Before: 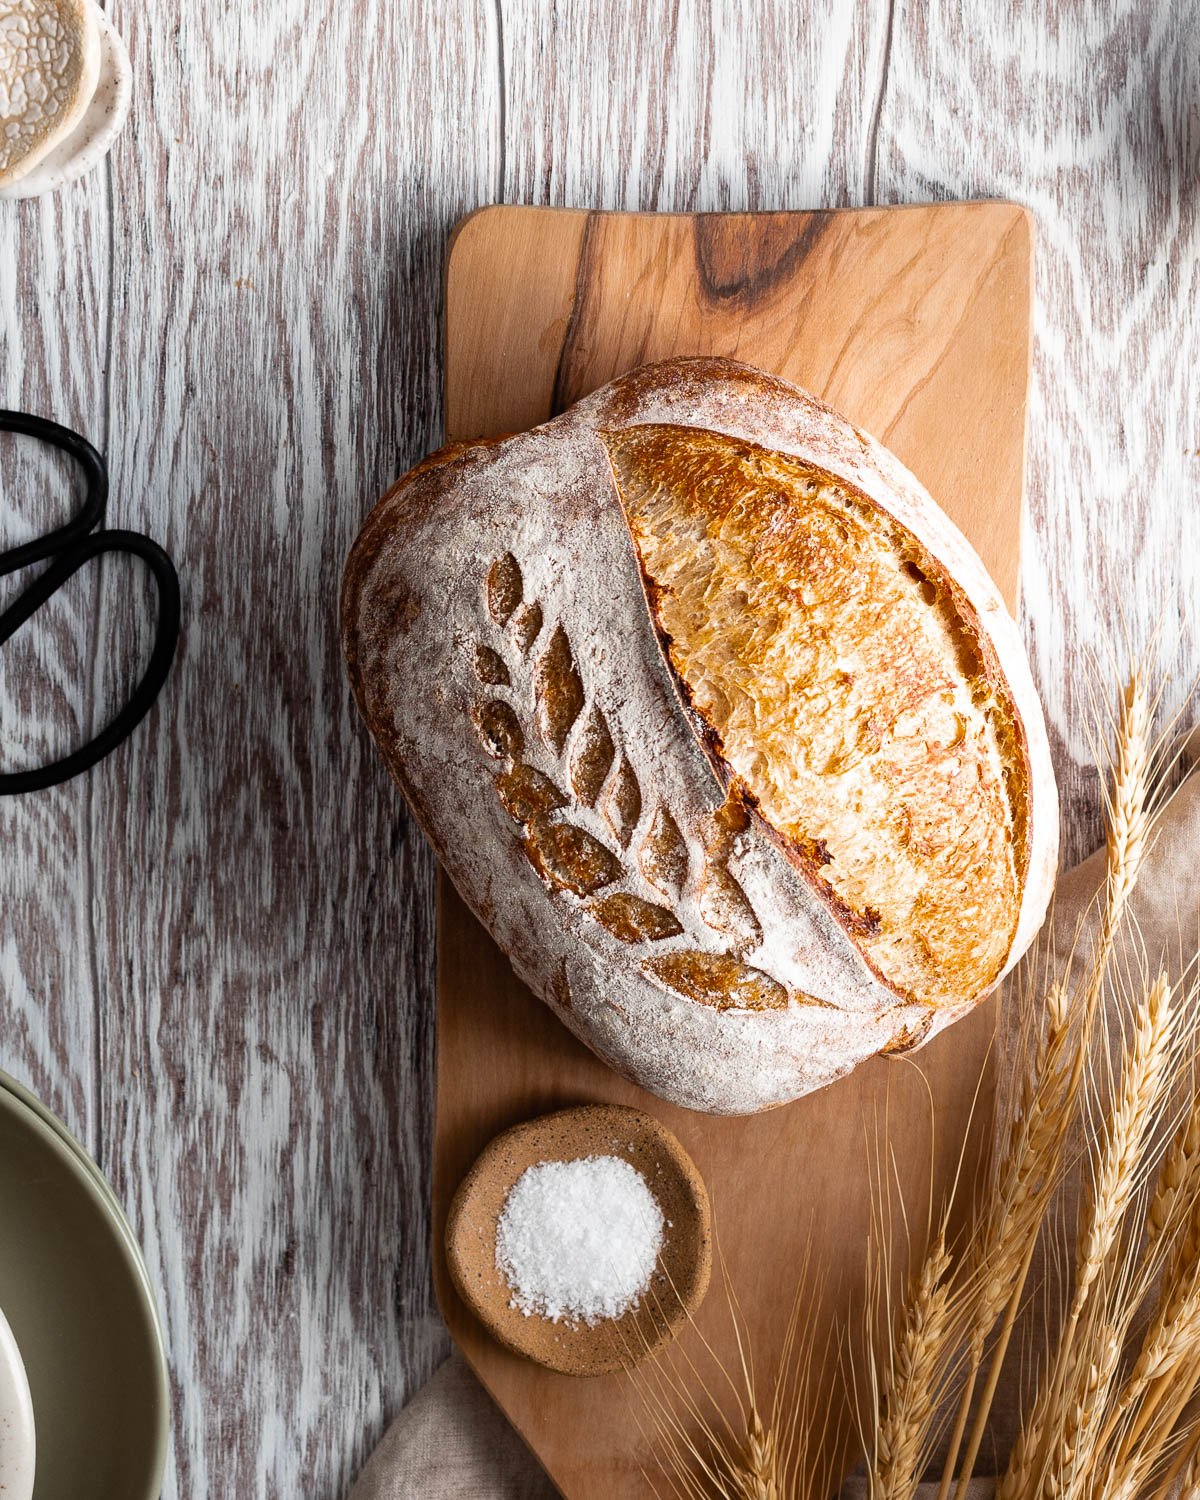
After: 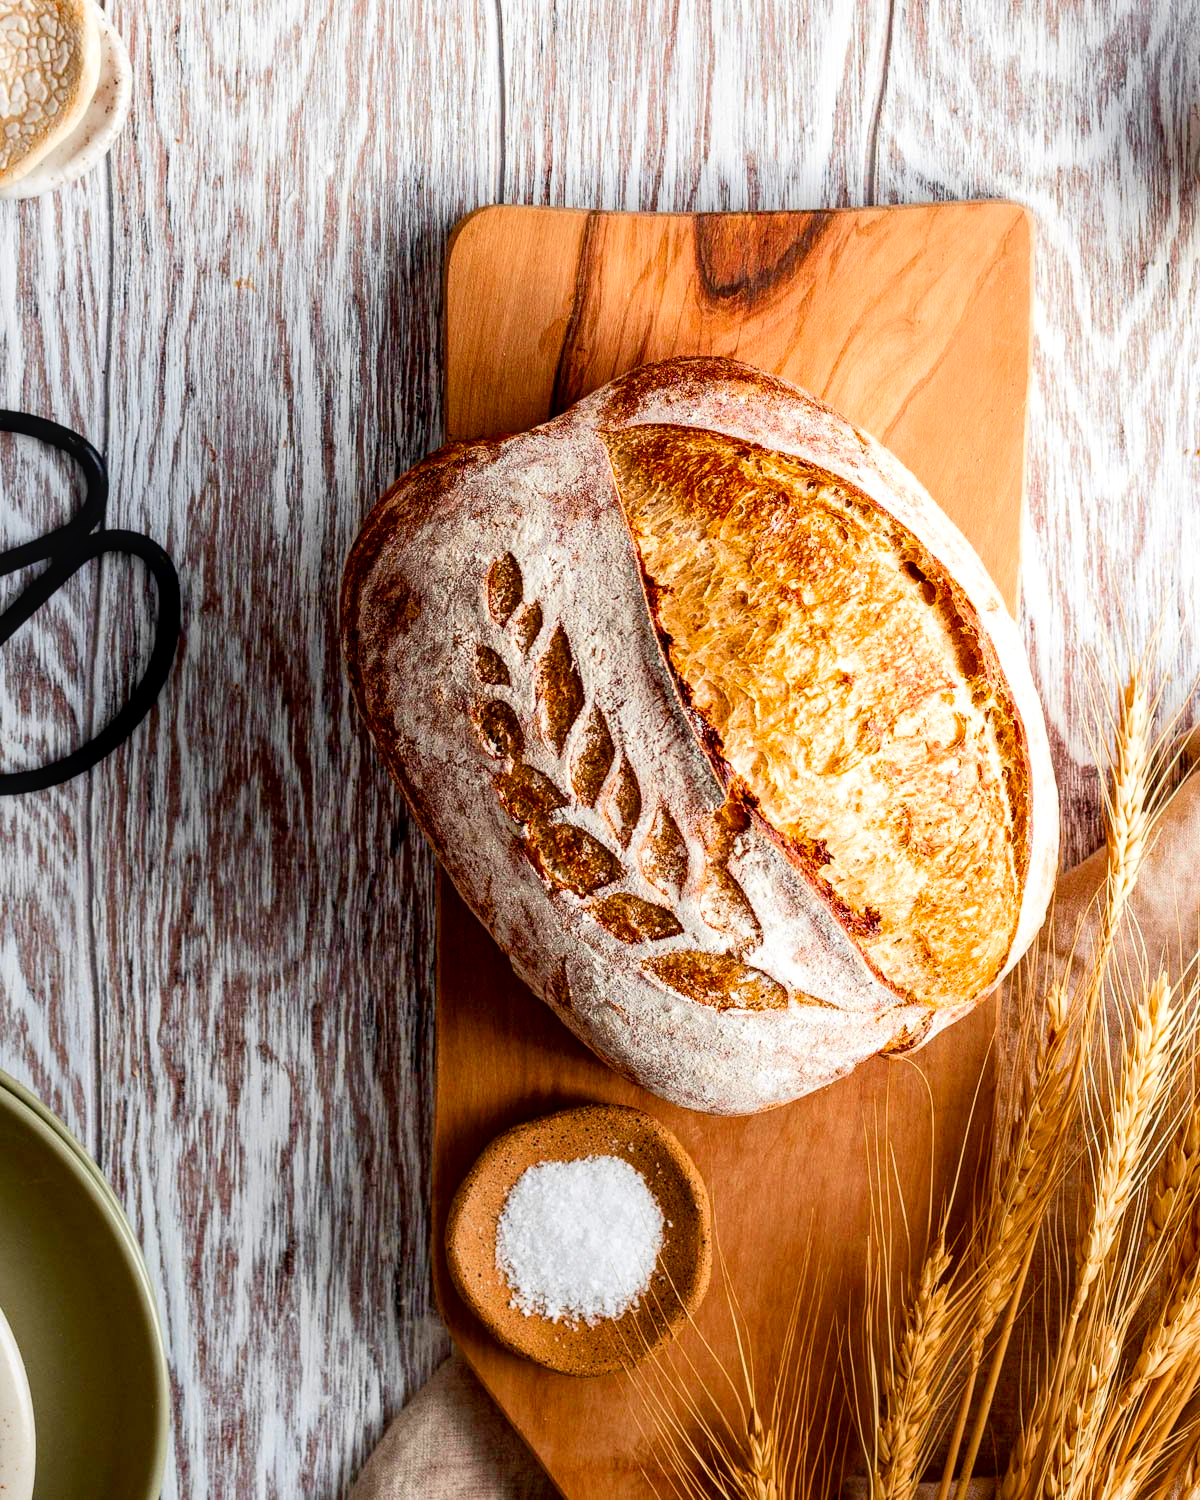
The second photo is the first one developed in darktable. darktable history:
local contrast: on, module defaults
tone curve: curves: ch0 [(0, 0.013) (0.054, 0.018) (0.205, 0.191) (0.289, 0.292) (0.39, 0.424) (0.493, 0.551) (0.666, 0.743) (0.795, 0.841) (1, 0.998)]; ch1 [(0, 0) (0.385, 0.343) (0.439, 0.415) (0.494, 0.495) (0.501, 0.501) (0.51, 0.509) (0.54, 0.552) (0.586, 0.614) (0.66, 0.706) (0.783, 0.804) (1, 1)]; ch2 [(0, 0) (0.32, 0.281) (0.403, 0.399) (0.441, 0.428) (0.47, 0.469) (0.498, 0.496) (0.524, 0.538) (0.566, 0.579) (0.633, 0.665) (0.7, 0.711) (1, 1)], color space Lab, independent channels, preserve colors none
color balance rgb: perceptual saturation grading › global saturation 45.331%, perceptual saturation grading › highlights -25.081%, perceptual saturation grading › shadows 49.922%
